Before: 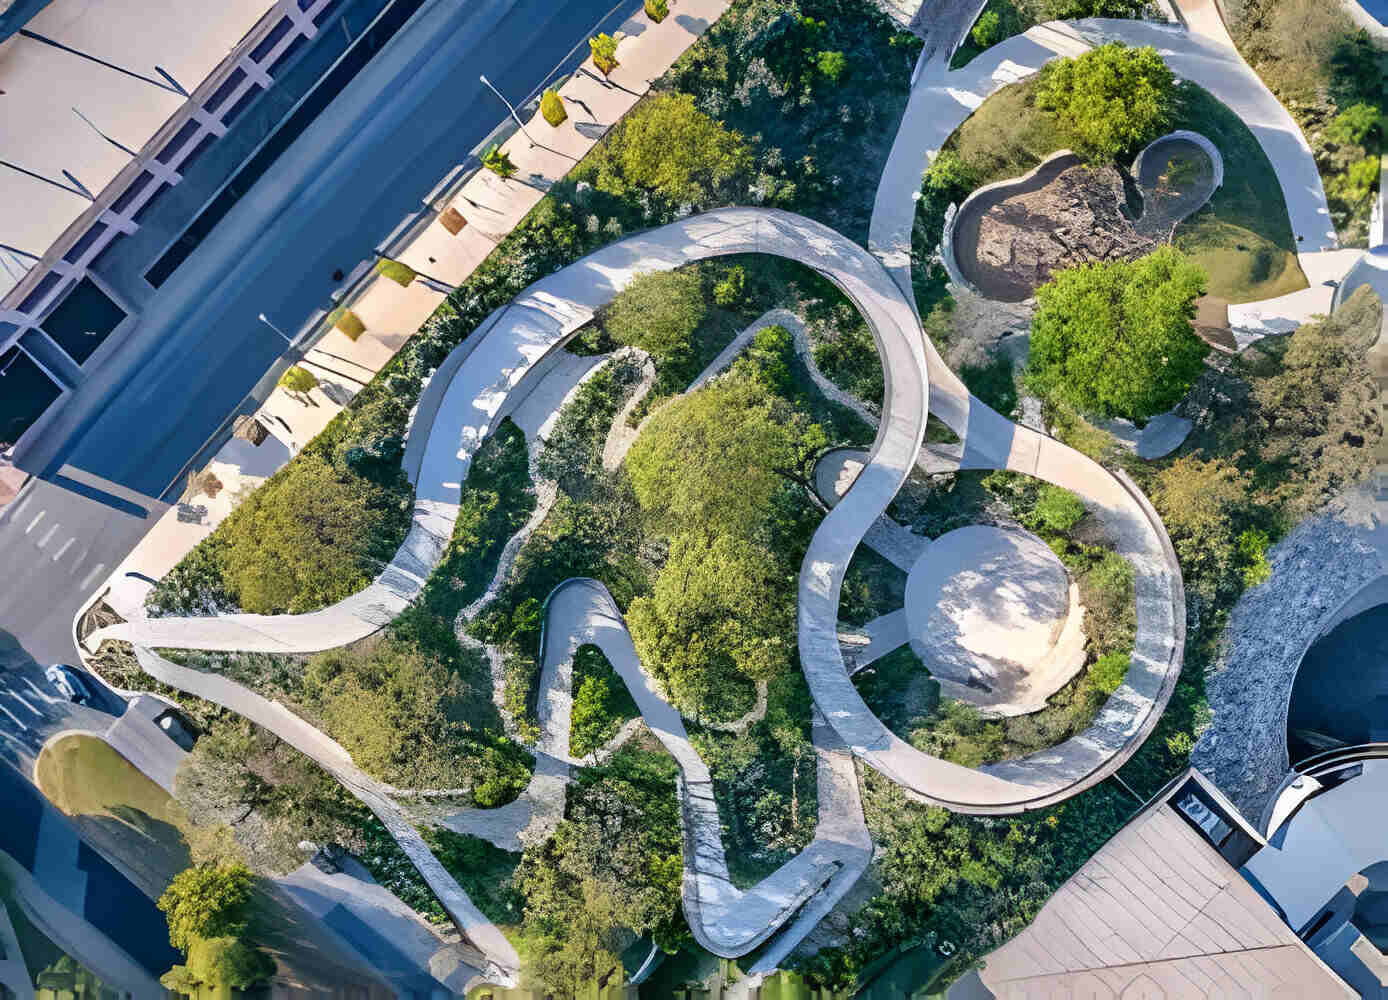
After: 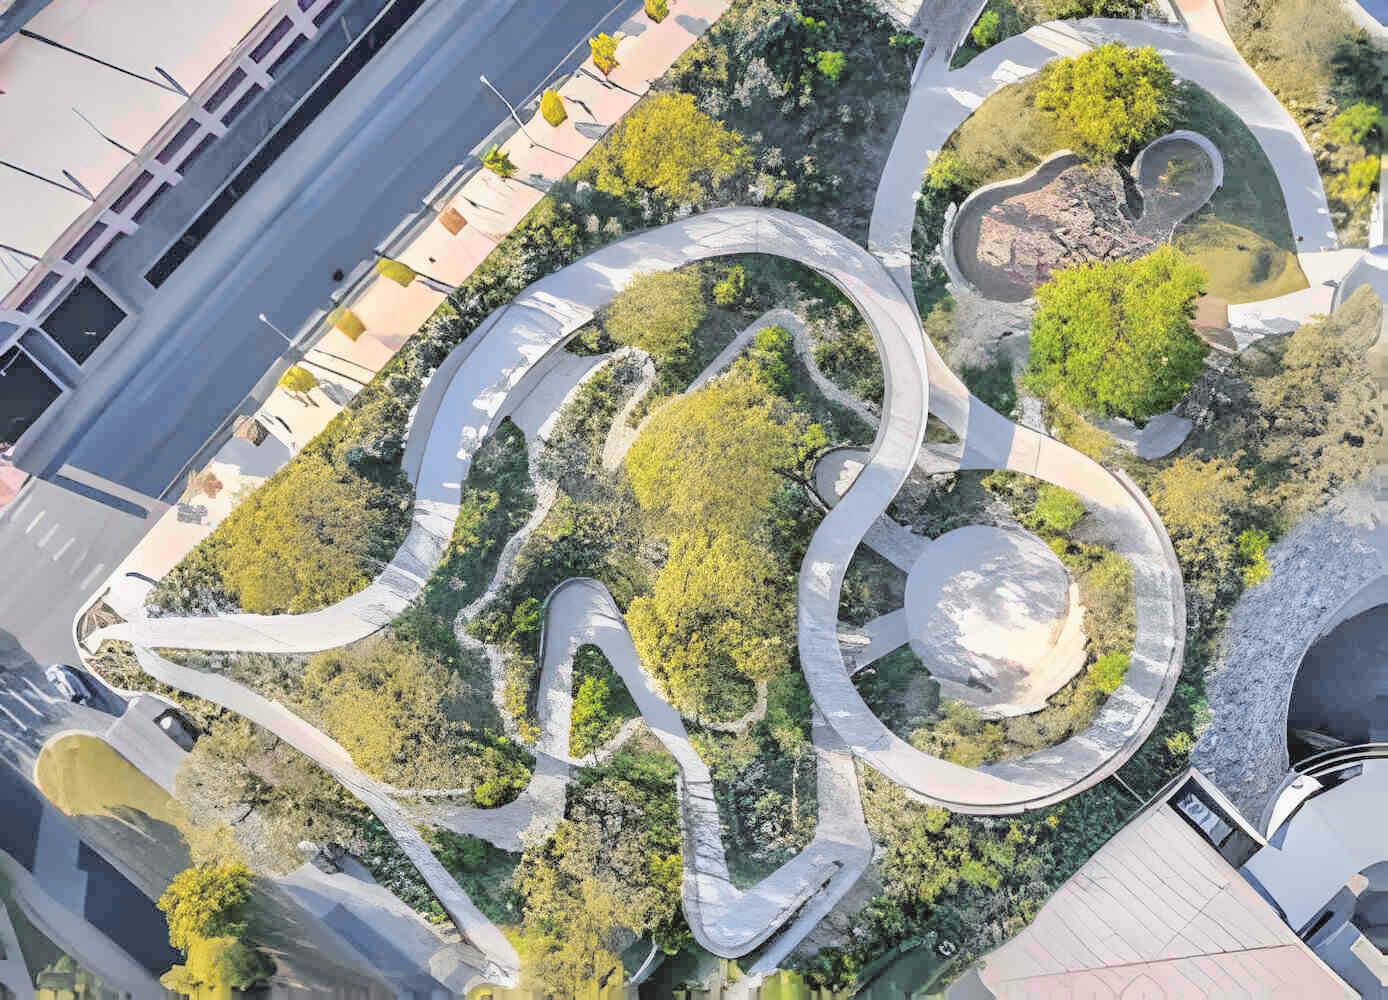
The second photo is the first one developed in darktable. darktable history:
exposure: compensate highlight preservation false
contrast brightness saturation: brightness 0.28
tone curve: curves: ch0 [(0, 0.012) (0.036, 0.035) (0.274, 0.288) (0.504, 0.536) (0.844, 0.84) (1, 0.983)]; ch1 [(0, 0) (0.389, 0.403) (0.462, 0.486) (0.499, 0.498) (0.511, 0.502) (0.536, 0.547) (0.579, 0.578) (0.626, 0.645) (0.749, 0.781) (1, 1)]; ch2 [(0, 0) (0.457, 0.486) (0.5, 0.5) (0.557, 0.561) (0.614, 0.622) (0.704, 0.732) (1, 1)], color space Lab, independent channels, preserve colors none
